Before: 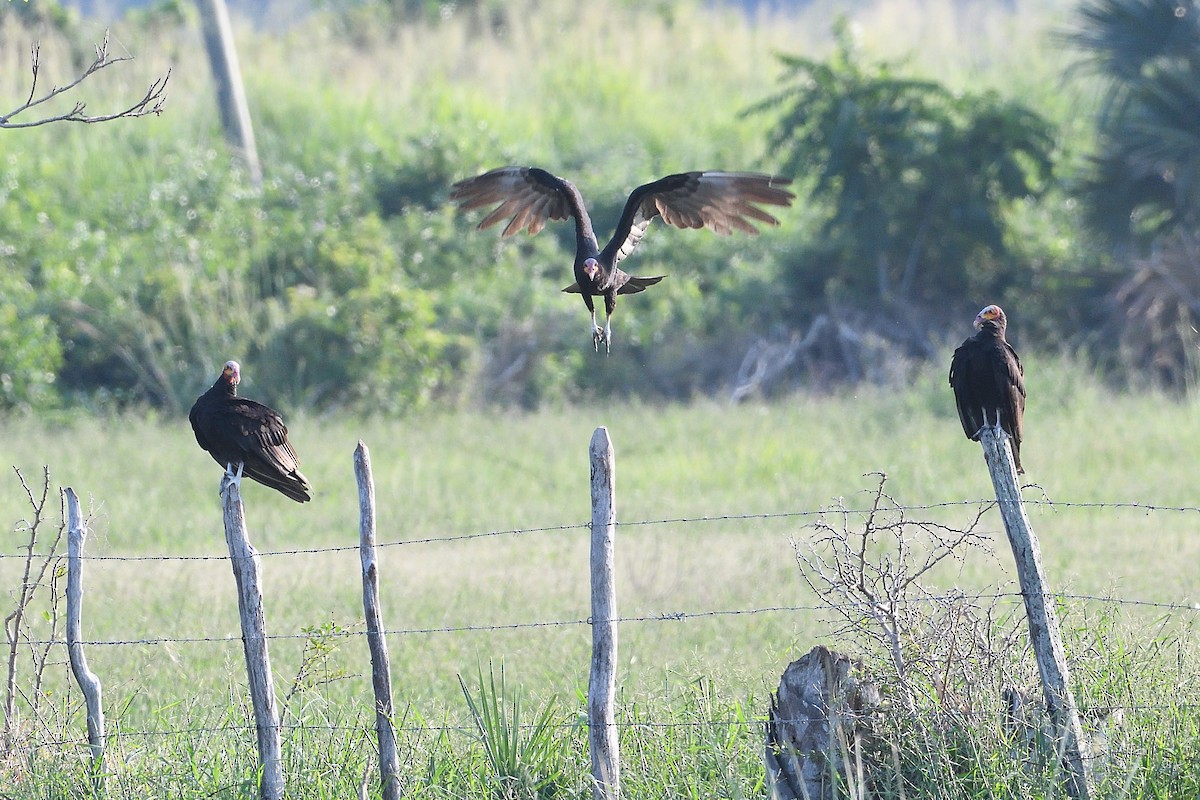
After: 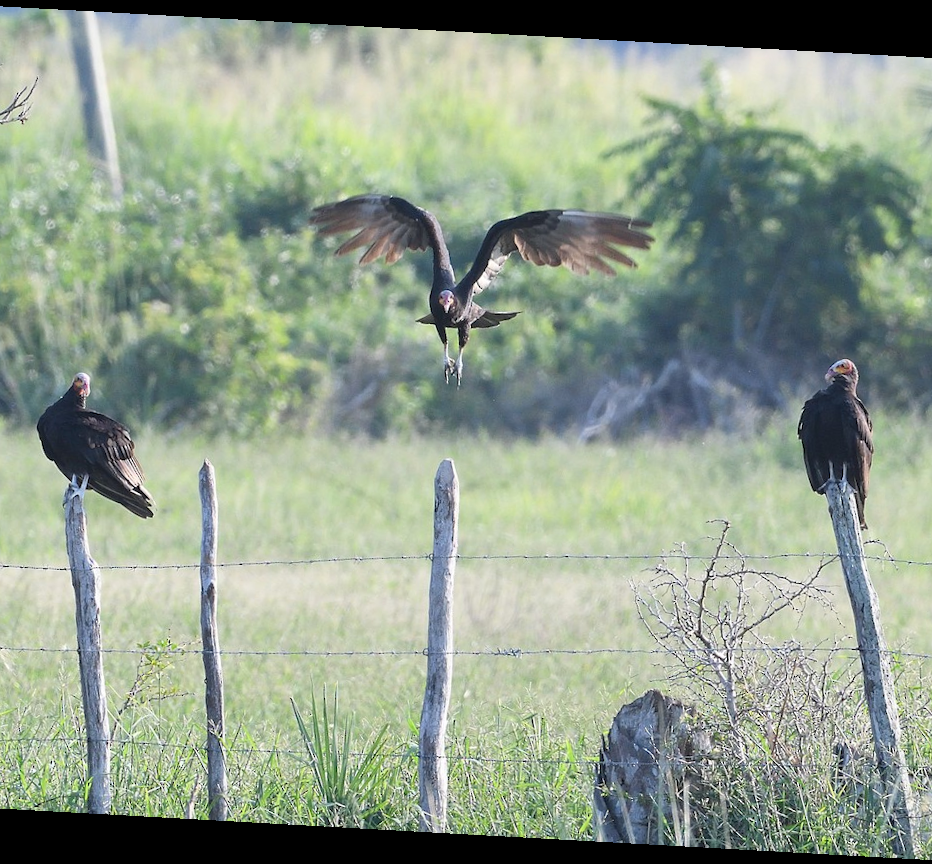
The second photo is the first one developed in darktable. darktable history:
crop and rotate: angle -3.17°, left 14.003%, top 0.038%, right 10.918%, bottom 0.064%
